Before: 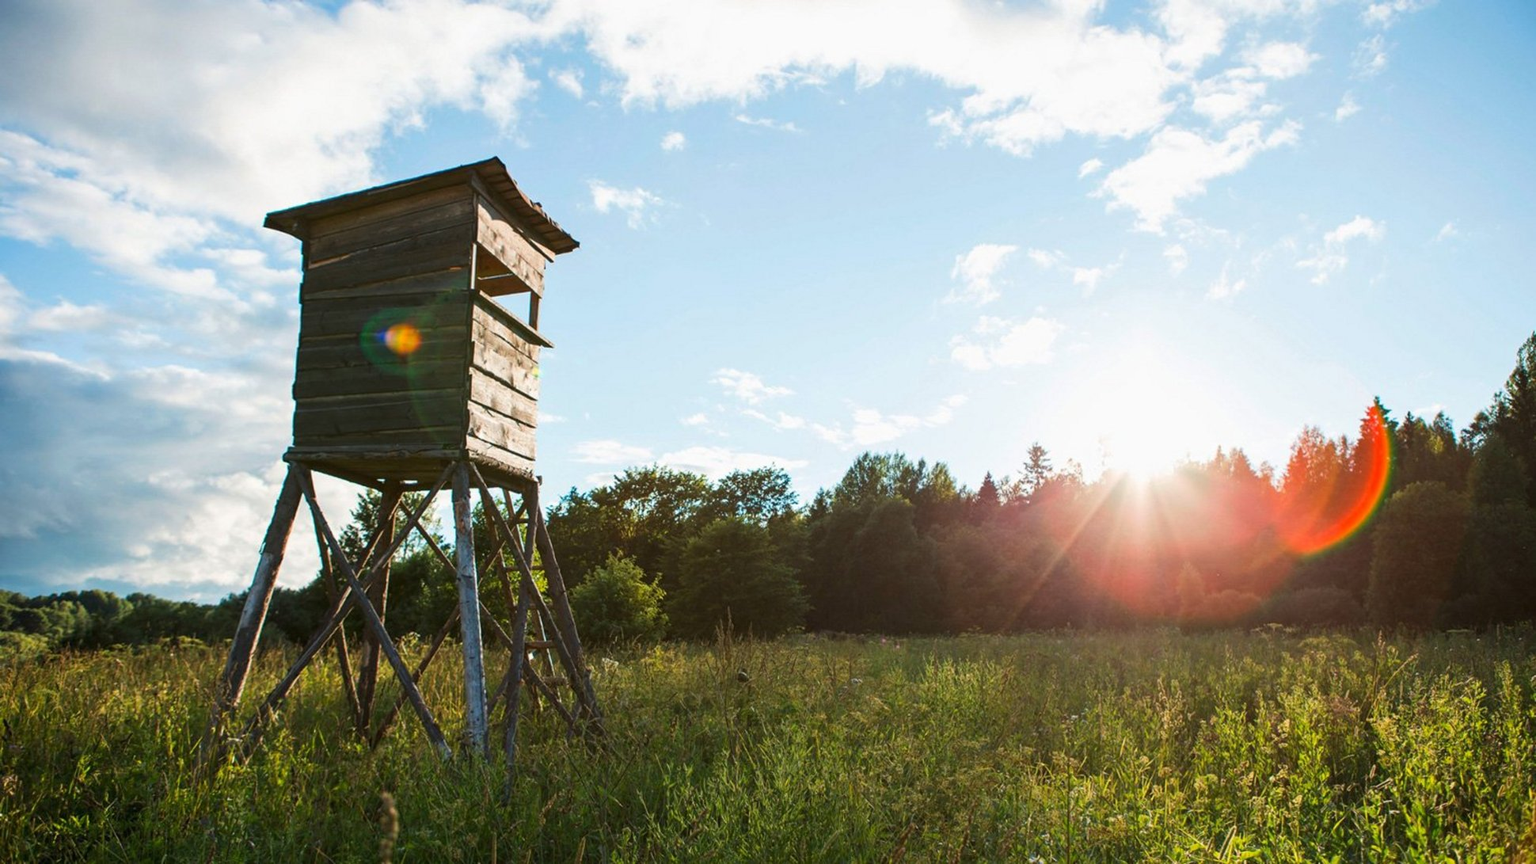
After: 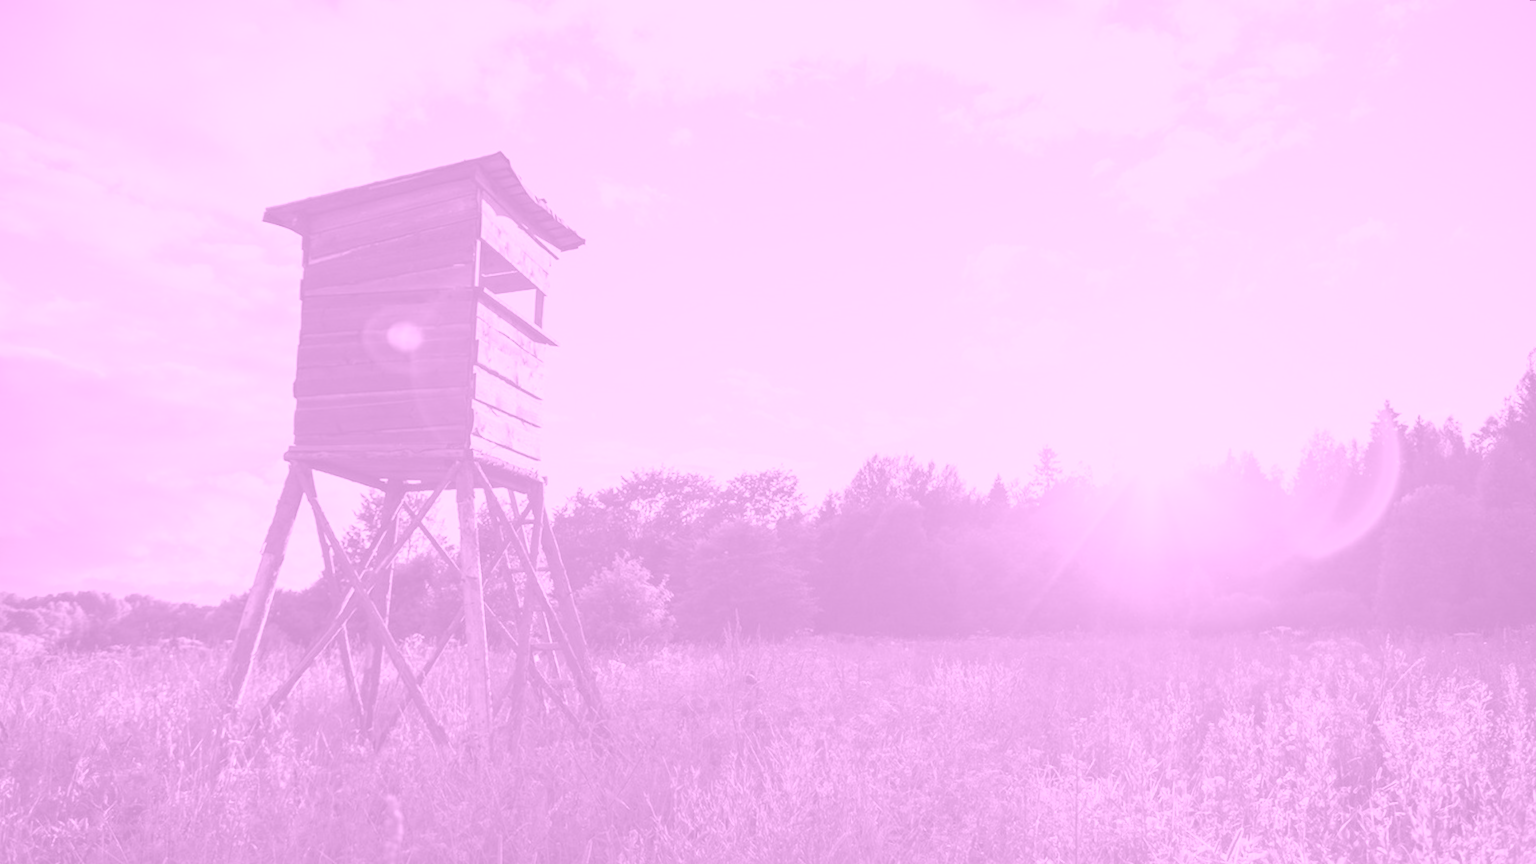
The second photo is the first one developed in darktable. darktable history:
color balance: lift [0.998, 0.998, 1.001, 1.002], gamma [0.995, 1.025, 0.992, 0.975], gain [0.995, 1.02, 0.997, 0.98]
rotate and perspective: rotation 0.174°, lens shift (vertical) 0.013, lens shift (horizontal) 0.019, shear 0.001, automatic cropping original format, crop left 0.007, crop right 0.991, crop top 0.016, crop bottom 0.997
color balance rgb: contrast -10%
colorize: hue 331.2°, saturation 75%, source mix 30.28%, lightness 70.52%, version 1
